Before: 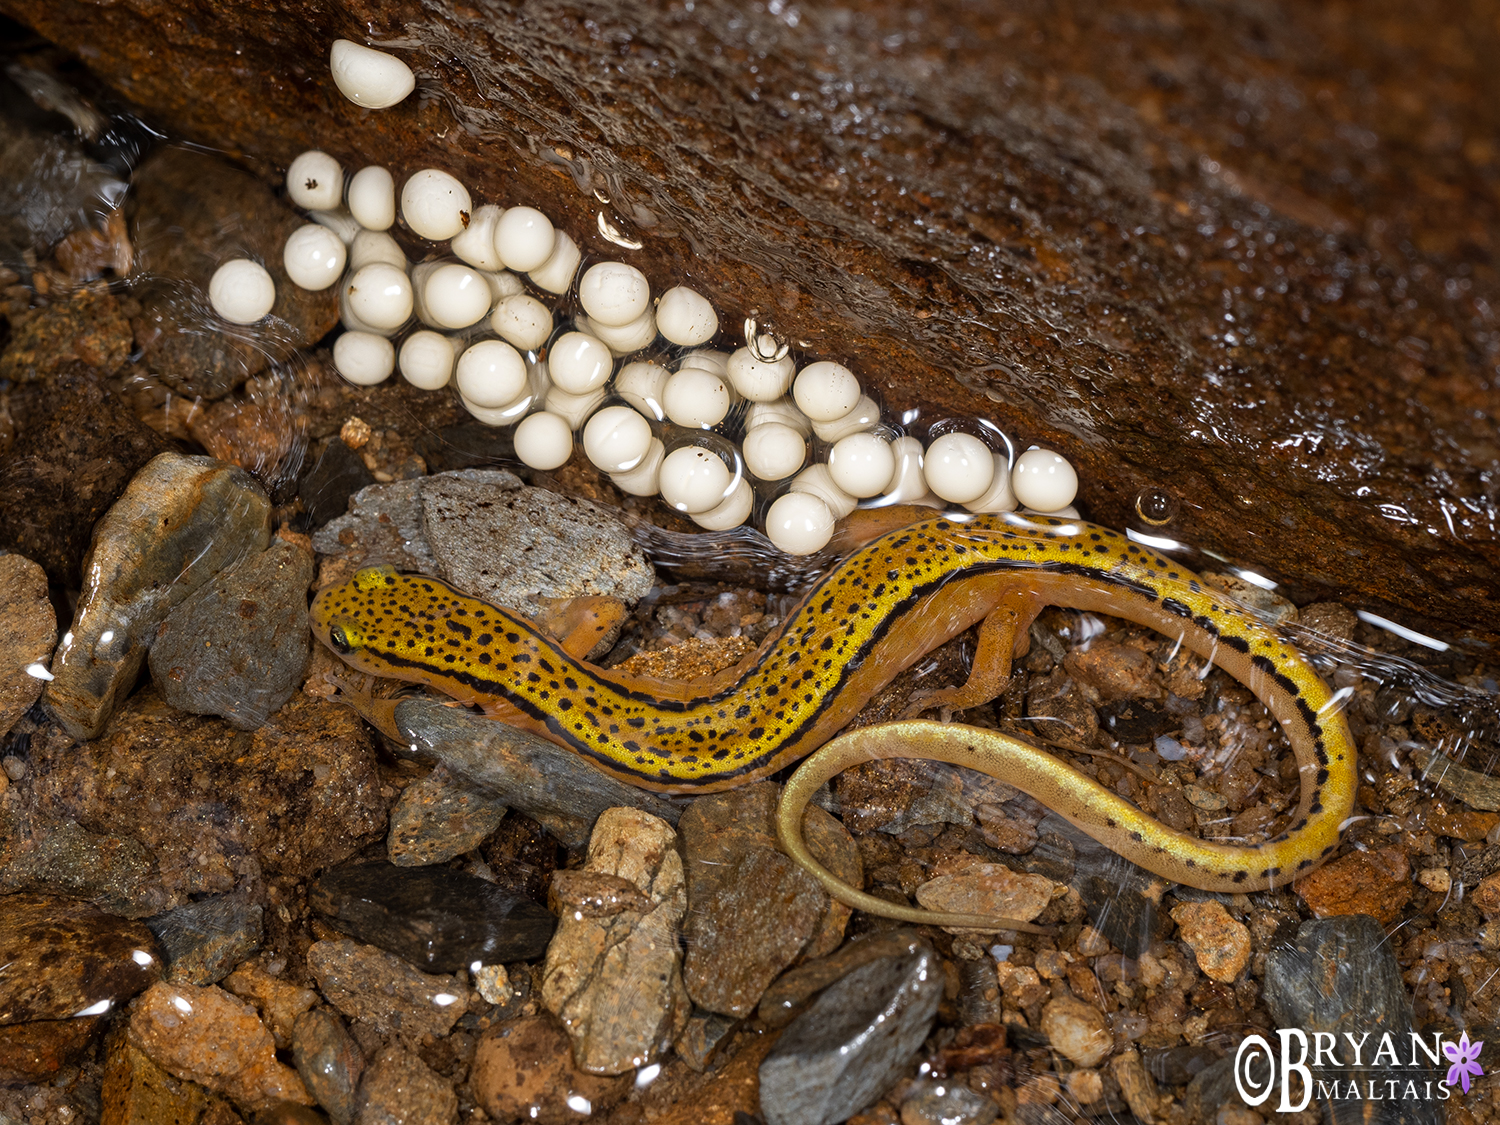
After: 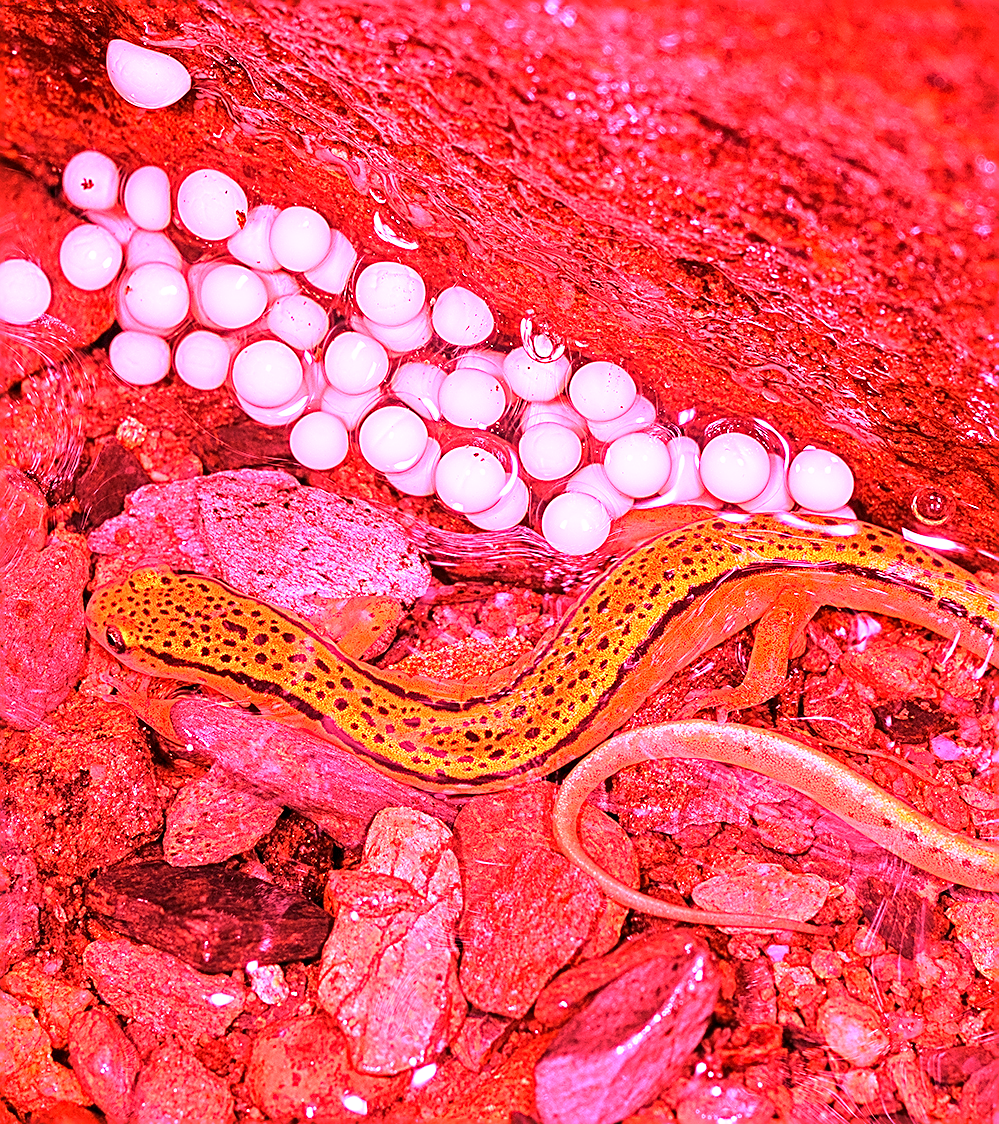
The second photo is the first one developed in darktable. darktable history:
sharpen: on, module defaults
white balance: red 4.26, blue 1.802
crop and rotate: left 15.055%, right 18.278%
local contrast: mode bilateral grid, contrast 20, coarseness 50, detail 120%, midtone range 0.2
